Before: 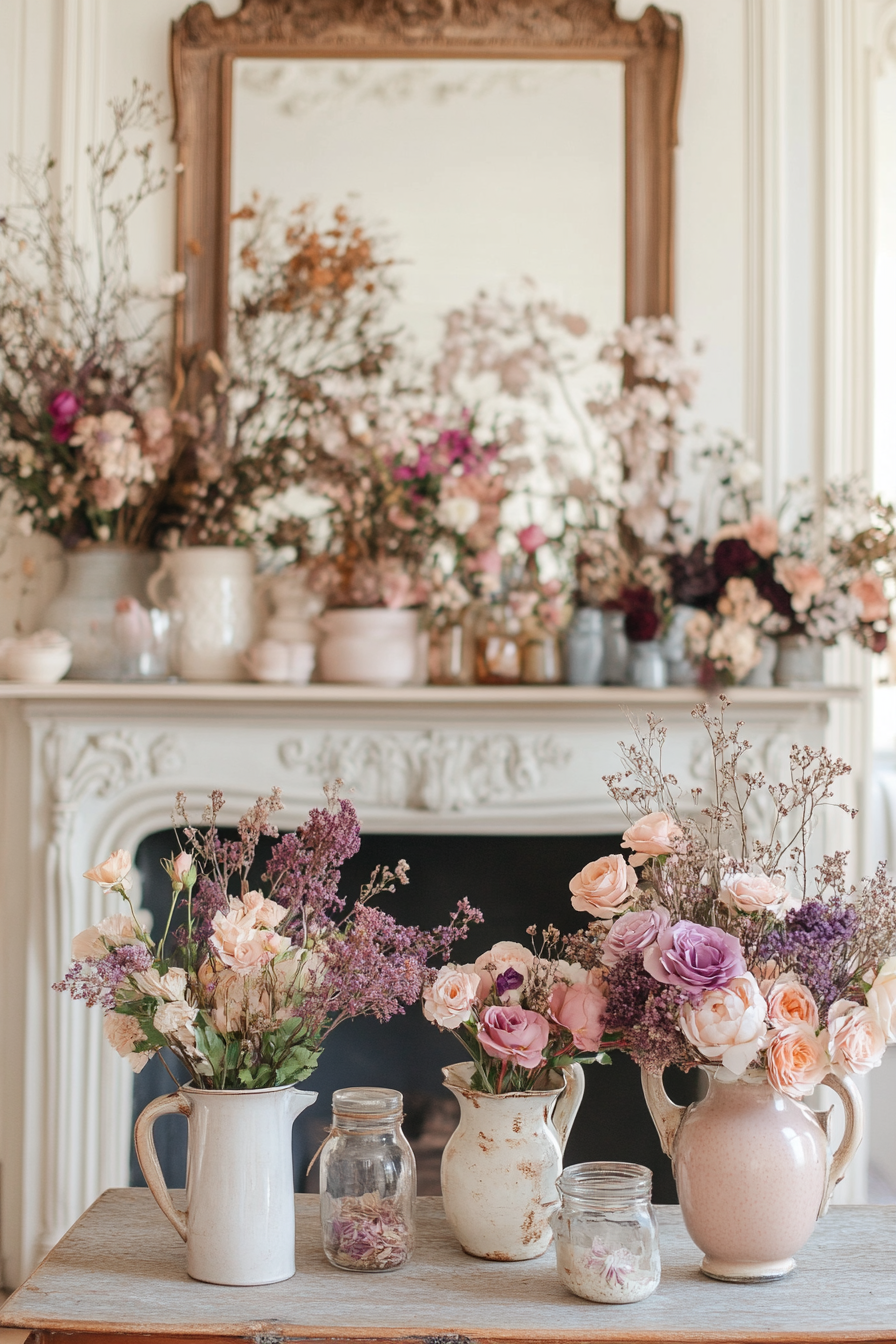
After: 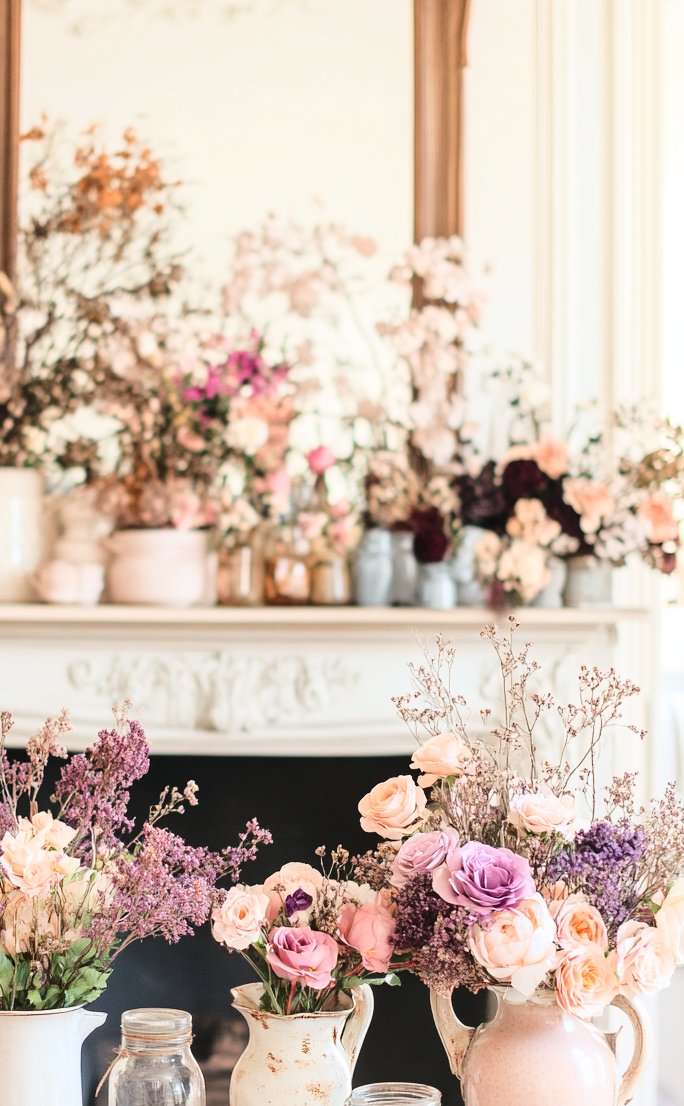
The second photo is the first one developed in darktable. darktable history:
base curve: curves: ch0 [(0, 0) (0.028, 0.03) (0.121, 0.232) (0.46, 0.748) (0.859, 0.968) (1, 1)]
crop: left 23.563%, top 5.906%, bottom 11.773%
